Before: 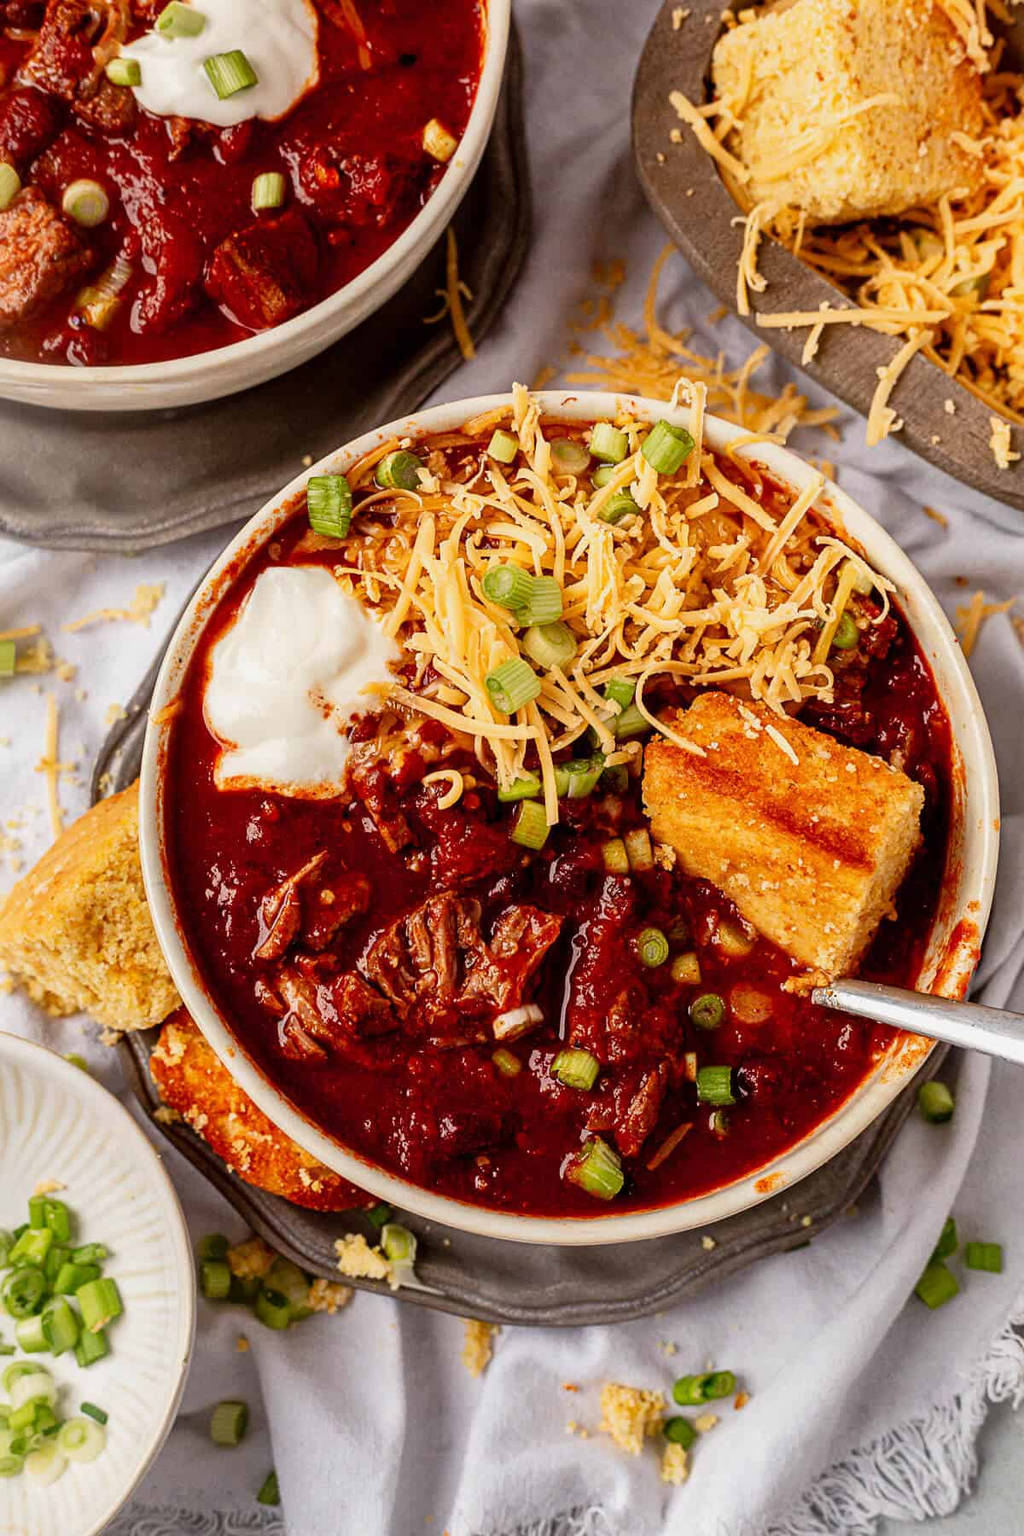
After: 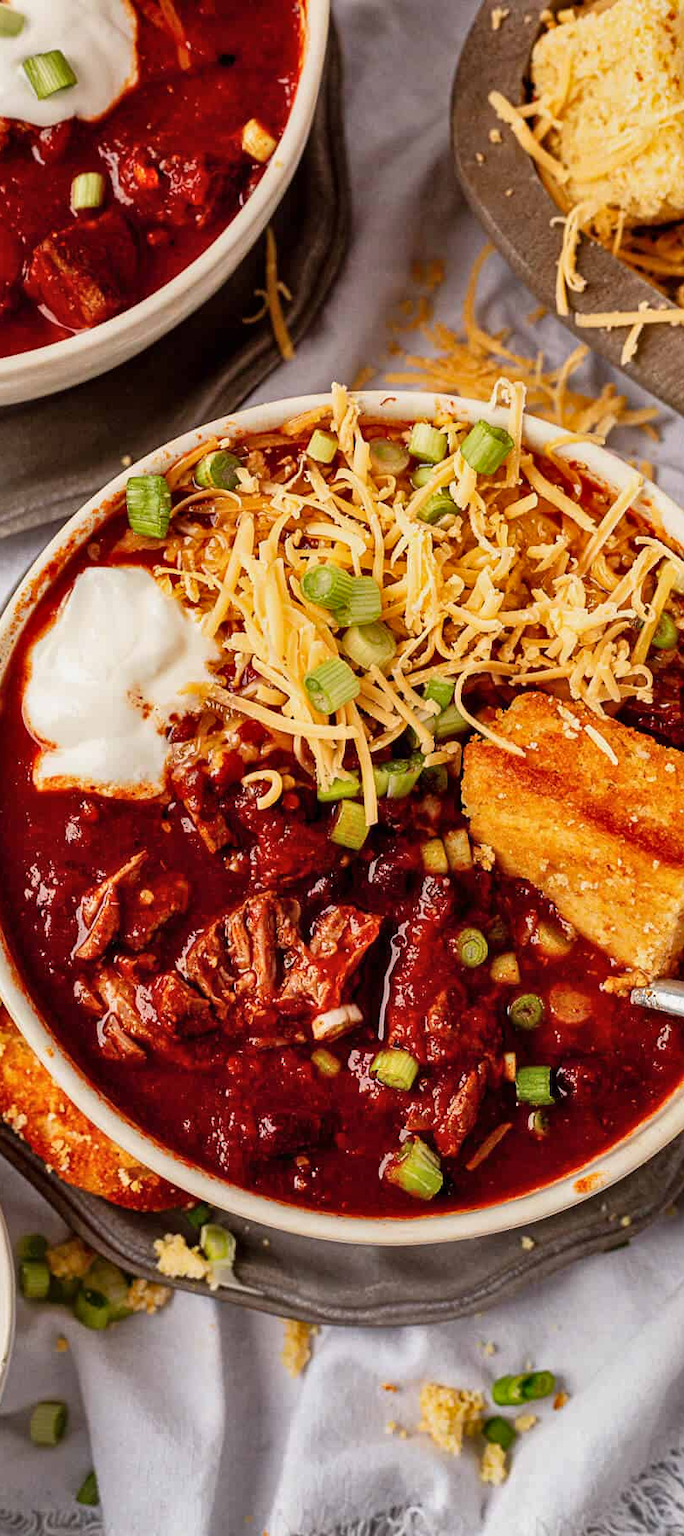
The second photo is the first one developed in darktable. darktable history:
shadows and highlights: low approximation 0.01, soften with gaussian
crop and rotate: left 17.732%, right 15.423%
